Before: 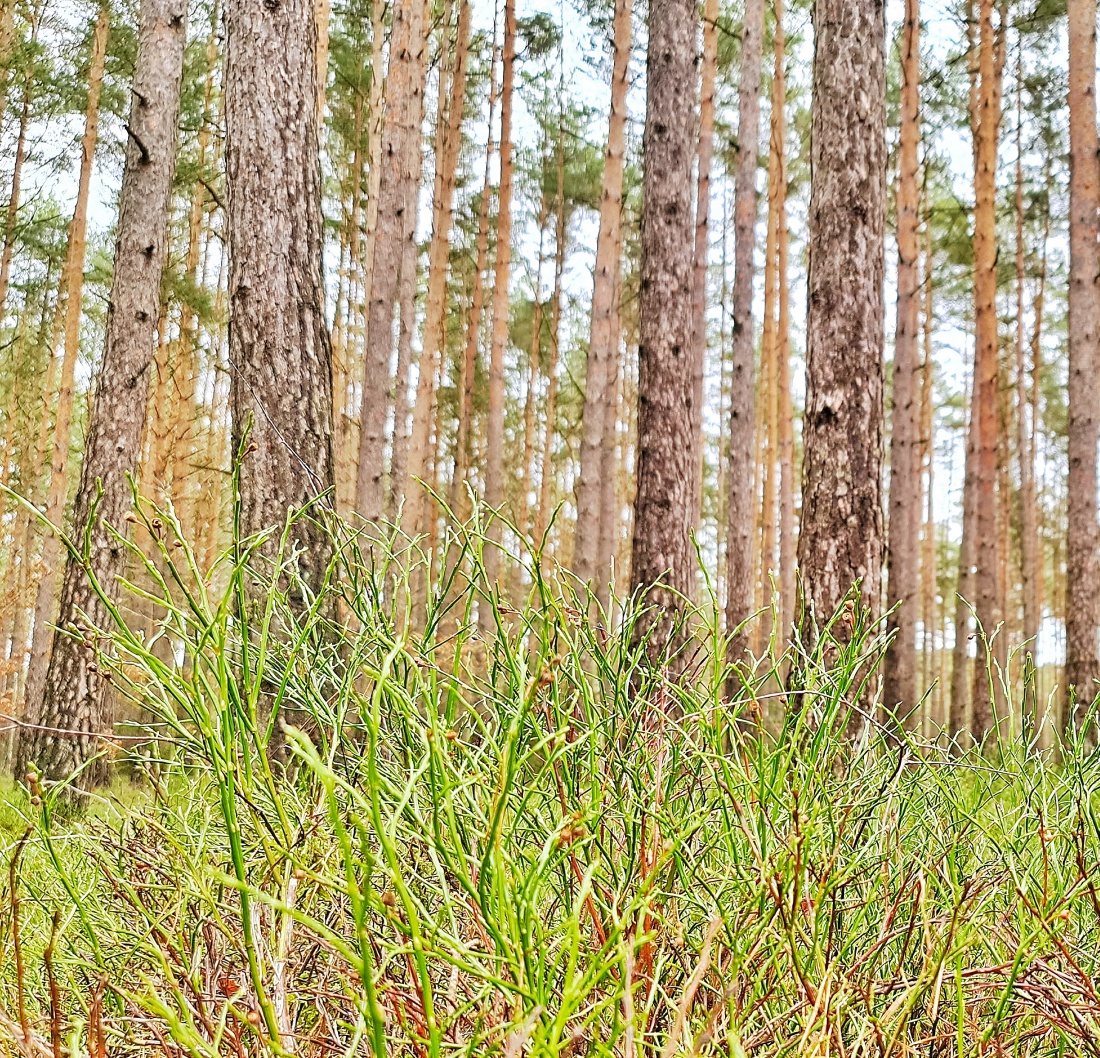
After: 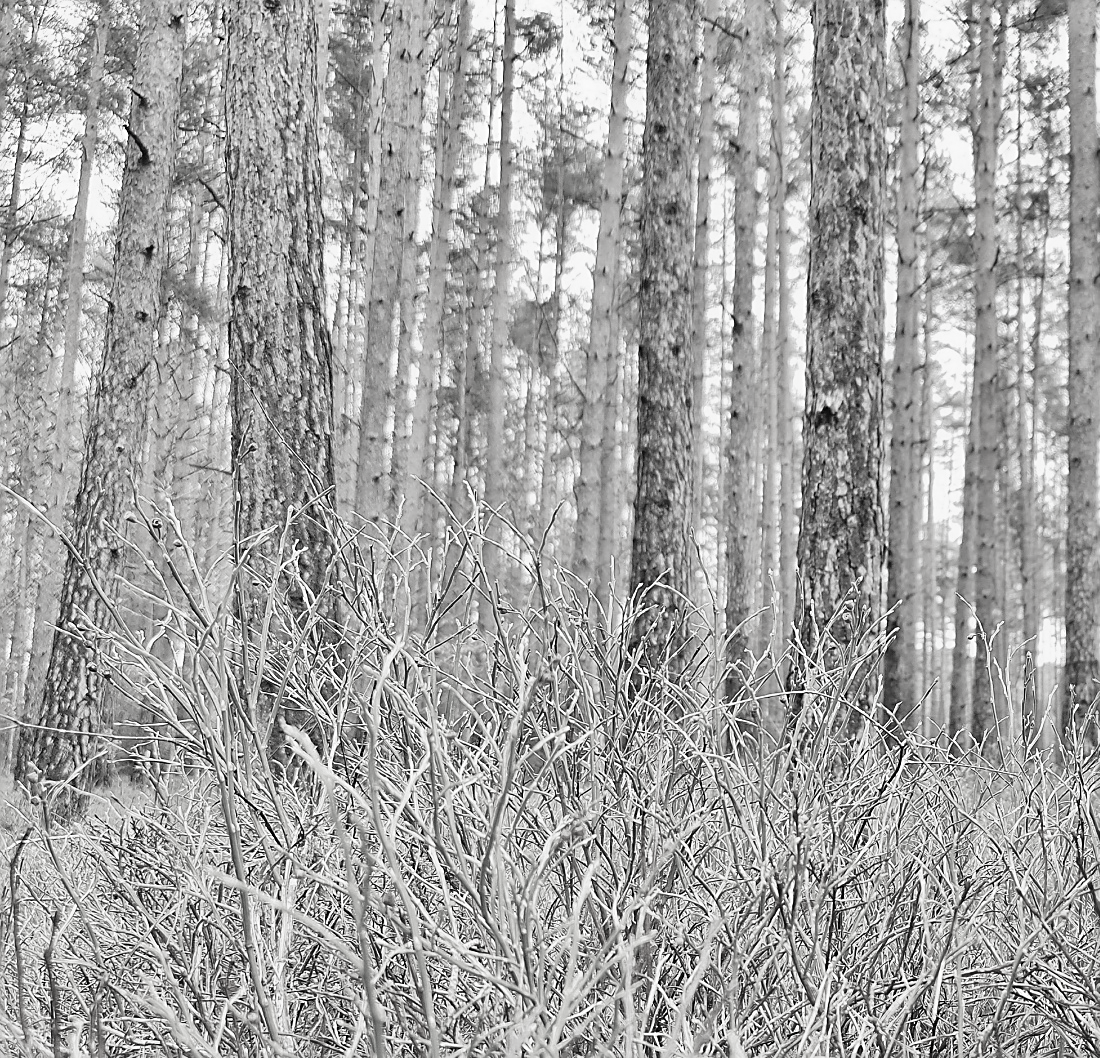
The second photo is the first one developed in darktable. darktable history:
contrast brightness saturation: saturation -0.985
levels: mode automatic
contrast equalizer: octaves 7, y [[0.509, 0.514, 0.523, 0.542, 0.578, 0.603], [0.5 ×6], [0.509, 0.514, 0.523, 0.542, 0.578, 0.603], [0.001, 0.002, 0.003, 0.005, 0.01, 0.013], [0.001, 0.002, 0.003, 0.005, 0.01, 0.013]], mix -0.985
sharpen: on, module defaults
